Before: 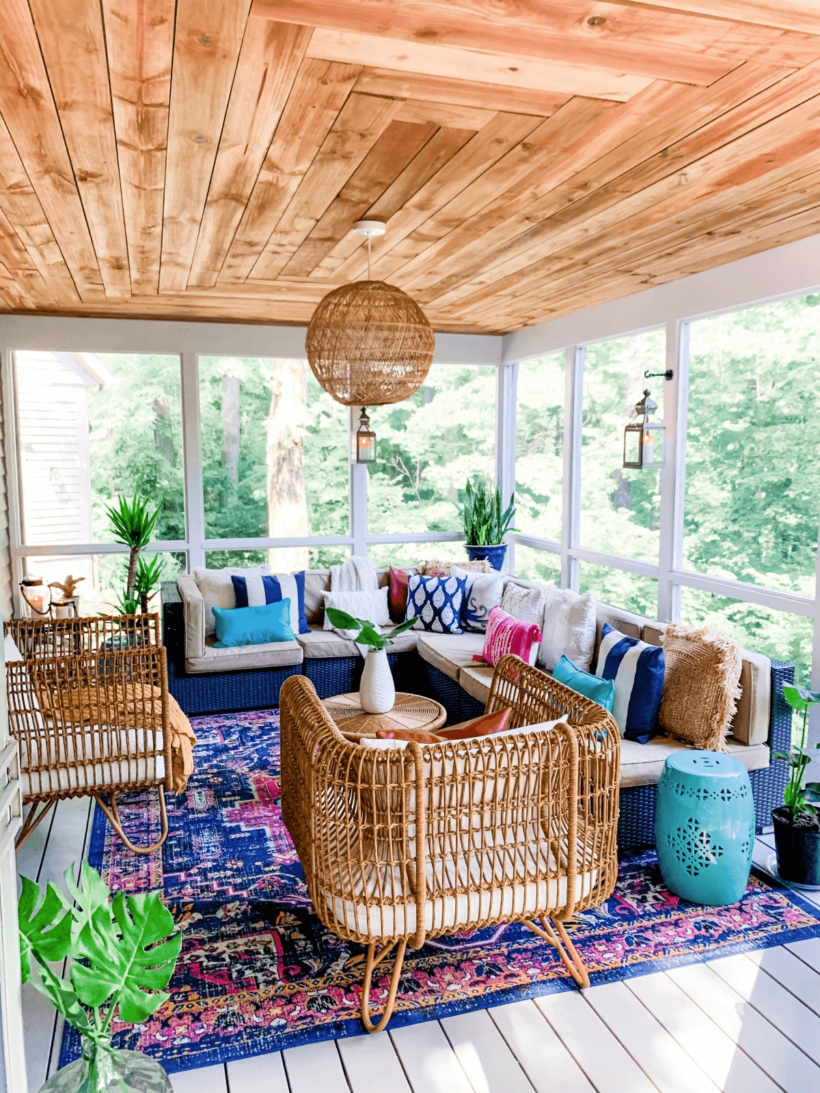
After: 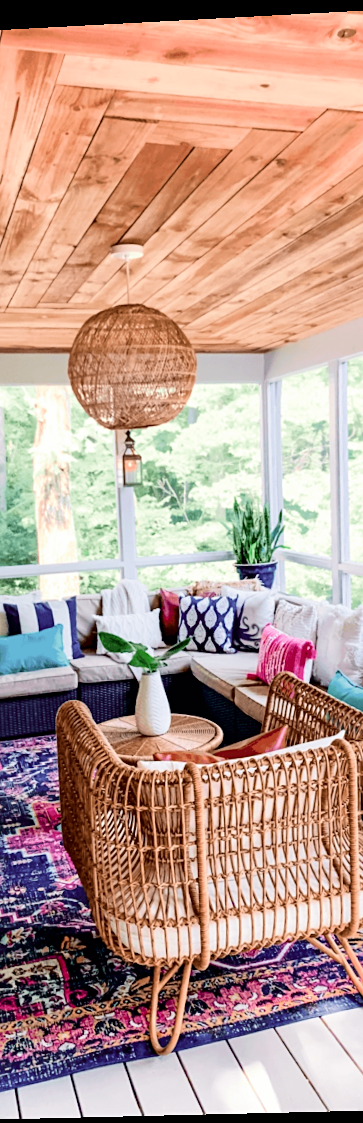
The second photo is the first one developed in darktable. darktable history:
crop: left 28.583%, right 29.231%
tone curve: curves: ch0 [(0.003, 0) (0.066, 0.023) (0.149, 0.094) (0.264, 0.238) (0.395, 0.421) (0.517, 0.56) (0.688, 0.743) (0.813, 0.846) (1, 1)]; ch1 [(0, 0) (0.164, 0.115) (0.337, 0.332) (0.39, 0.398) (0.464, 0.461) (0.501, 0.5) (0.521, 0.535) (0.571, 0.588) (0.652, 0.681) (0.733, 0.749) (0.811, 0.796) (1, 1)]; ch2 [(0, 0) (0.337, 0.382) (0.464, 0.476) (0.501, 0.502) (0.527, 0.54) (0.556, 0.567) (0.6, 0.59) (0.687, 0.675) (1, 1)], color space Lab, independent channels, preserve colors none
rotate and perspective: rotation -2.22°, lens shift (horizontal) -0.022, automatic cropping off
sharpen: amount 0.2
